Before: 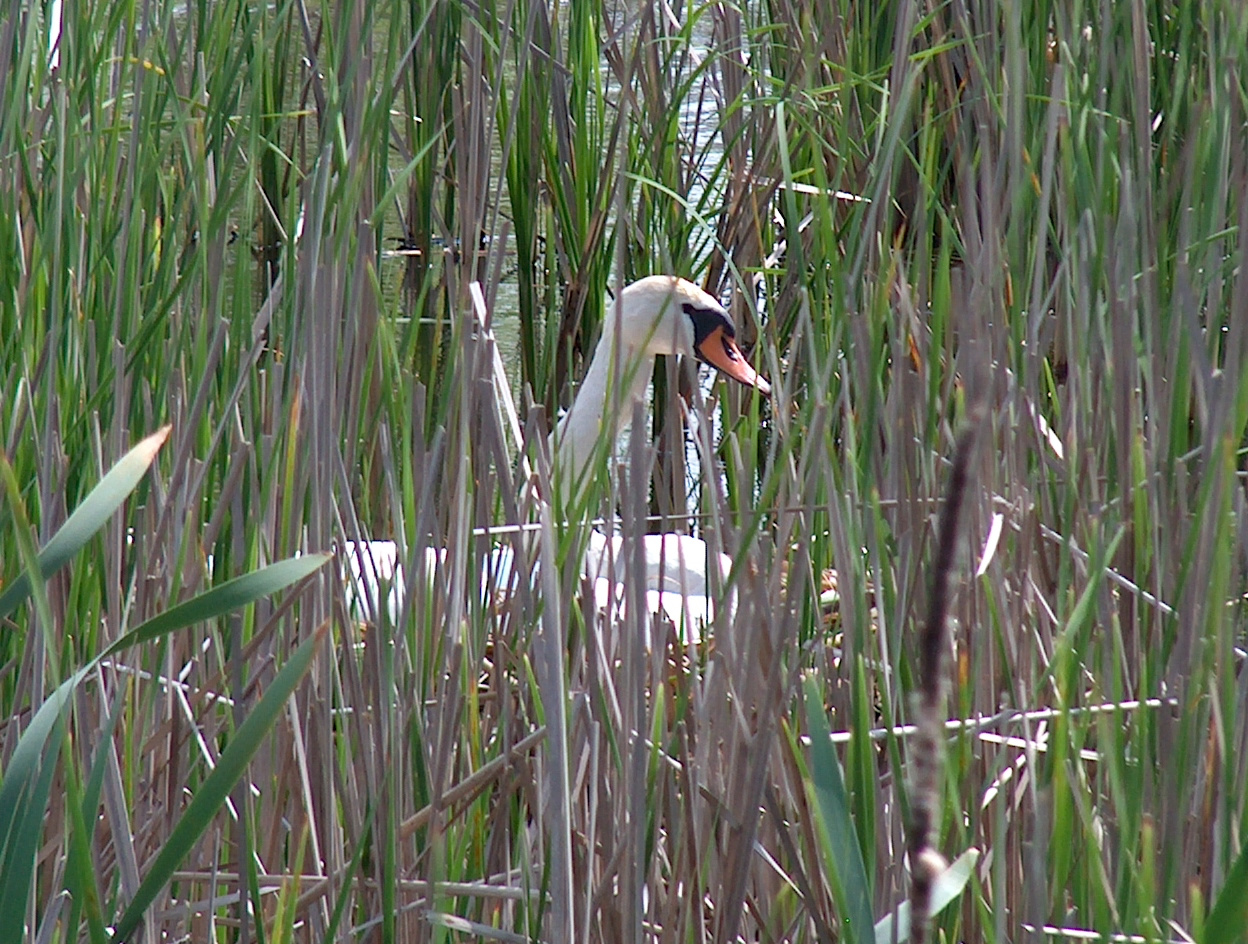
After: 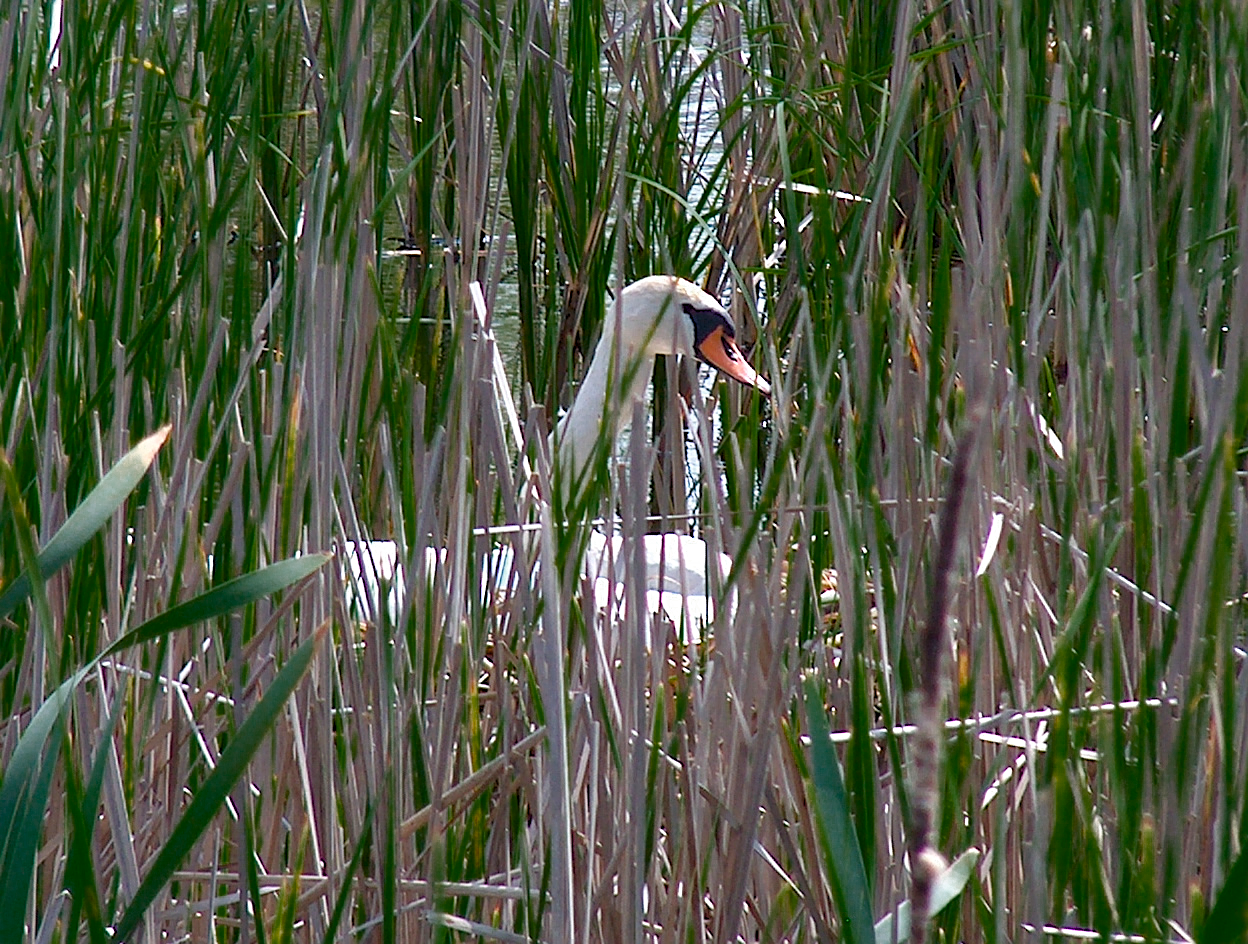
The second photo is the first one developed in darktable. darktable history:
sharpen: on, module defaults
color balance rgb: perceptual saturation grading › global saturation 21.225%, perceptual saturation grading › highlights -19.883%, perceptual saturation grading › shadows 29.331%
color zones: curves: ch0 [(0.25, 0.5) (0.347, 0.092) (0.75, 0.5)]; ch1 [(0.25, 0.5) (0.33, 0.51) (0.75, 0.5)]
